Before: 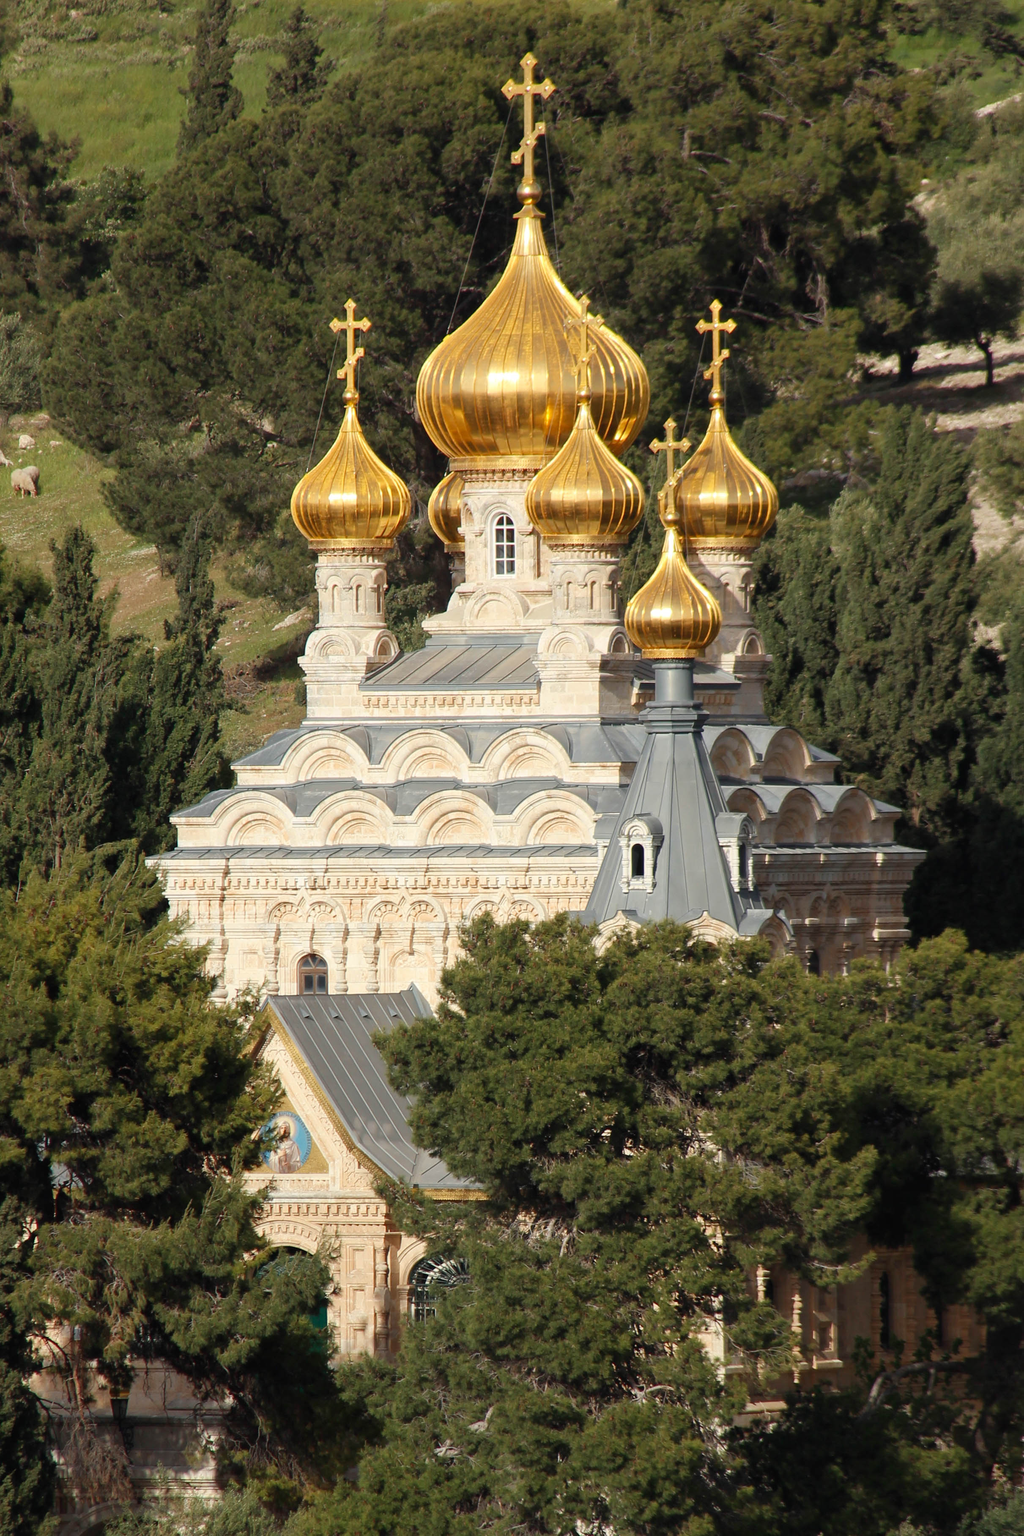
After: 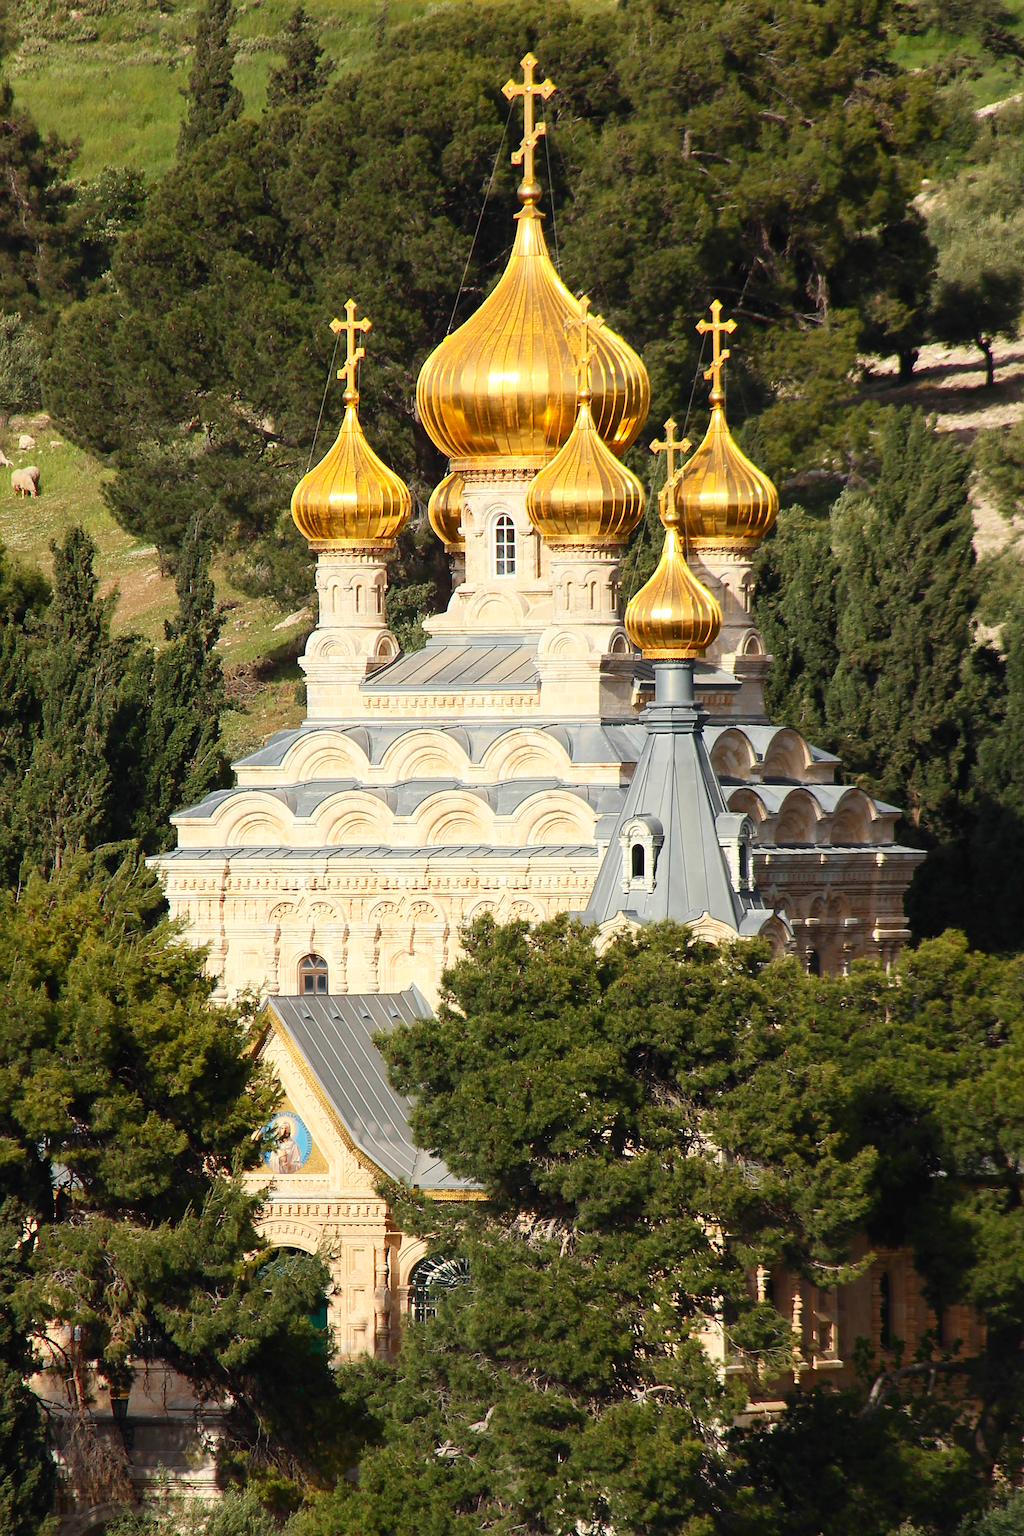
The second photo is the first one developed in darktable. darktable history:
sharpen: on, module defaults
contrast brightness saturation: contrast 0.234, brightness 0.112, saturation 0.294
